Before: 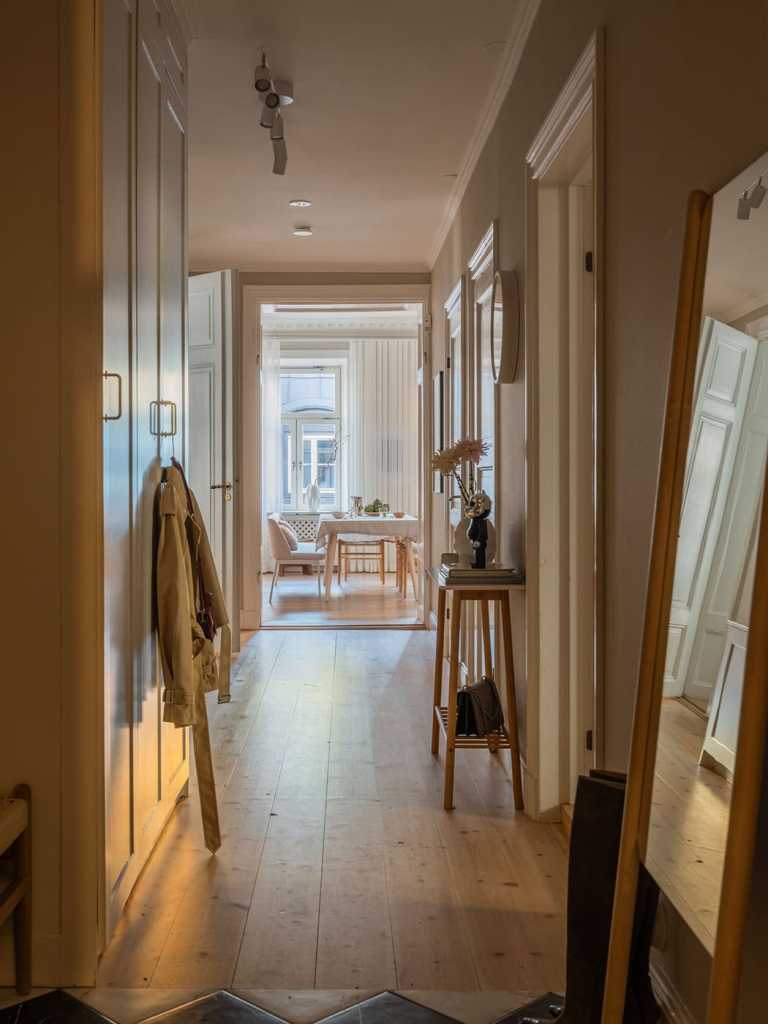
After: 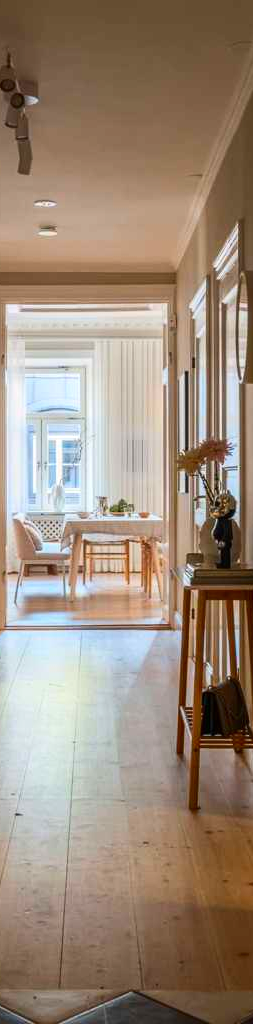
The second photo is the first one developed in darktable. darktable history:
exposure: exposure 0.188 EV, compensate exposure bias true, compensate highlight preservation false
crop: left 33.298%, right 33.659%
contrast brightness saturation: contrast 0.16, saturation 0.326
